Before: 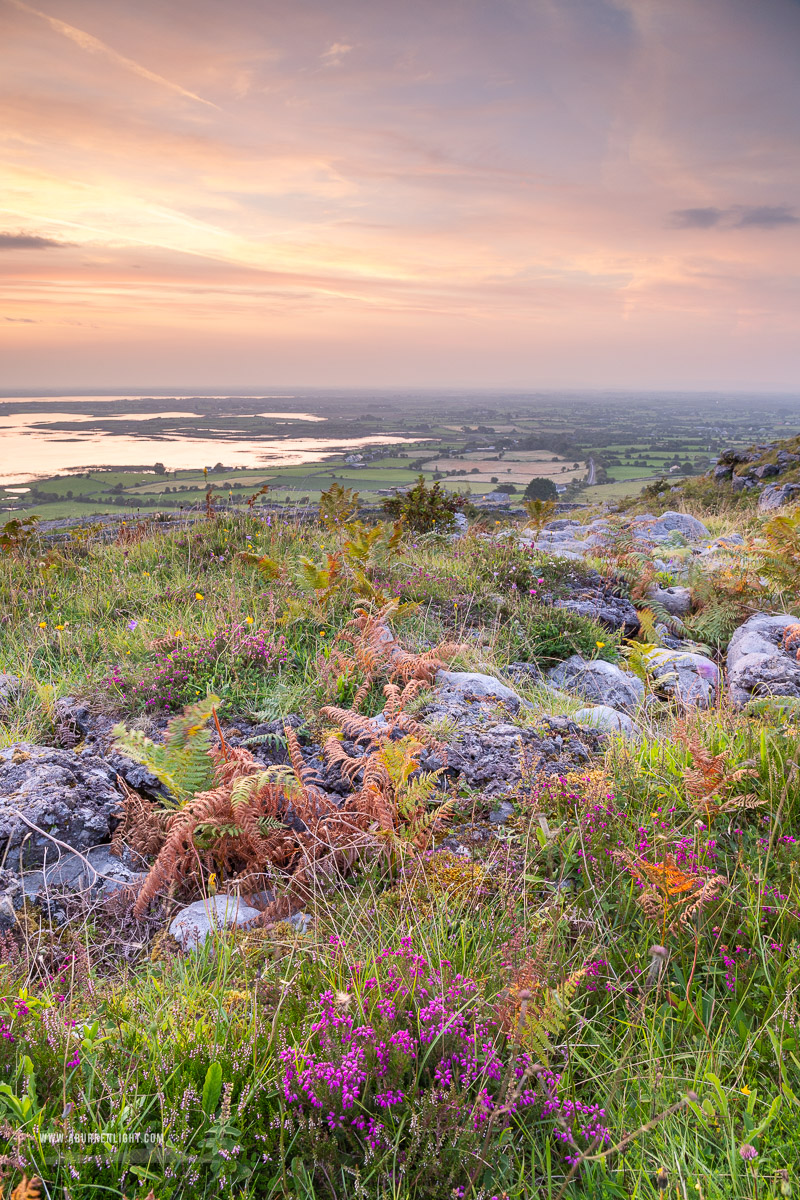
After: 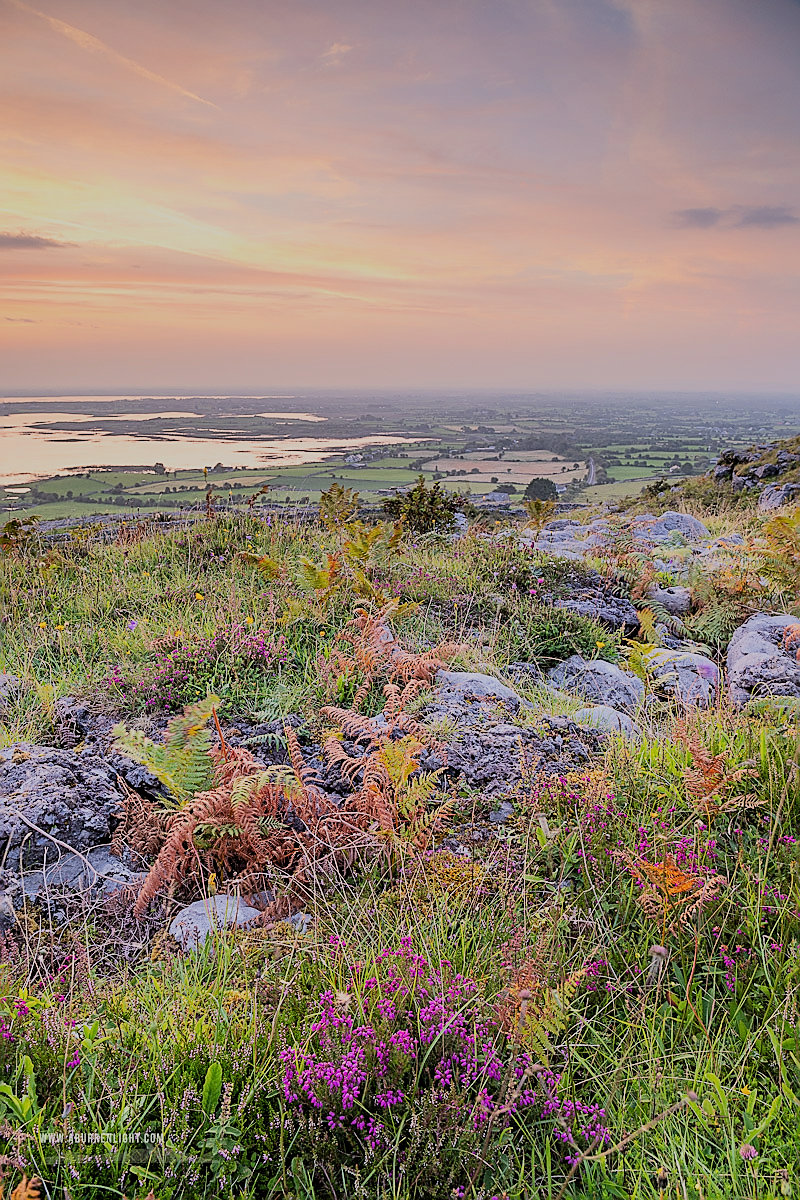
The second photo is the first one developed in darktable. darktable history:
sharpen: radius 1.4, amount 1.25, threshold 0.7
filmic rgb: black relative exposure -6.15 EV, white relative exposure 6.96 EV, hardness 2.23, color science v6 (2022)
